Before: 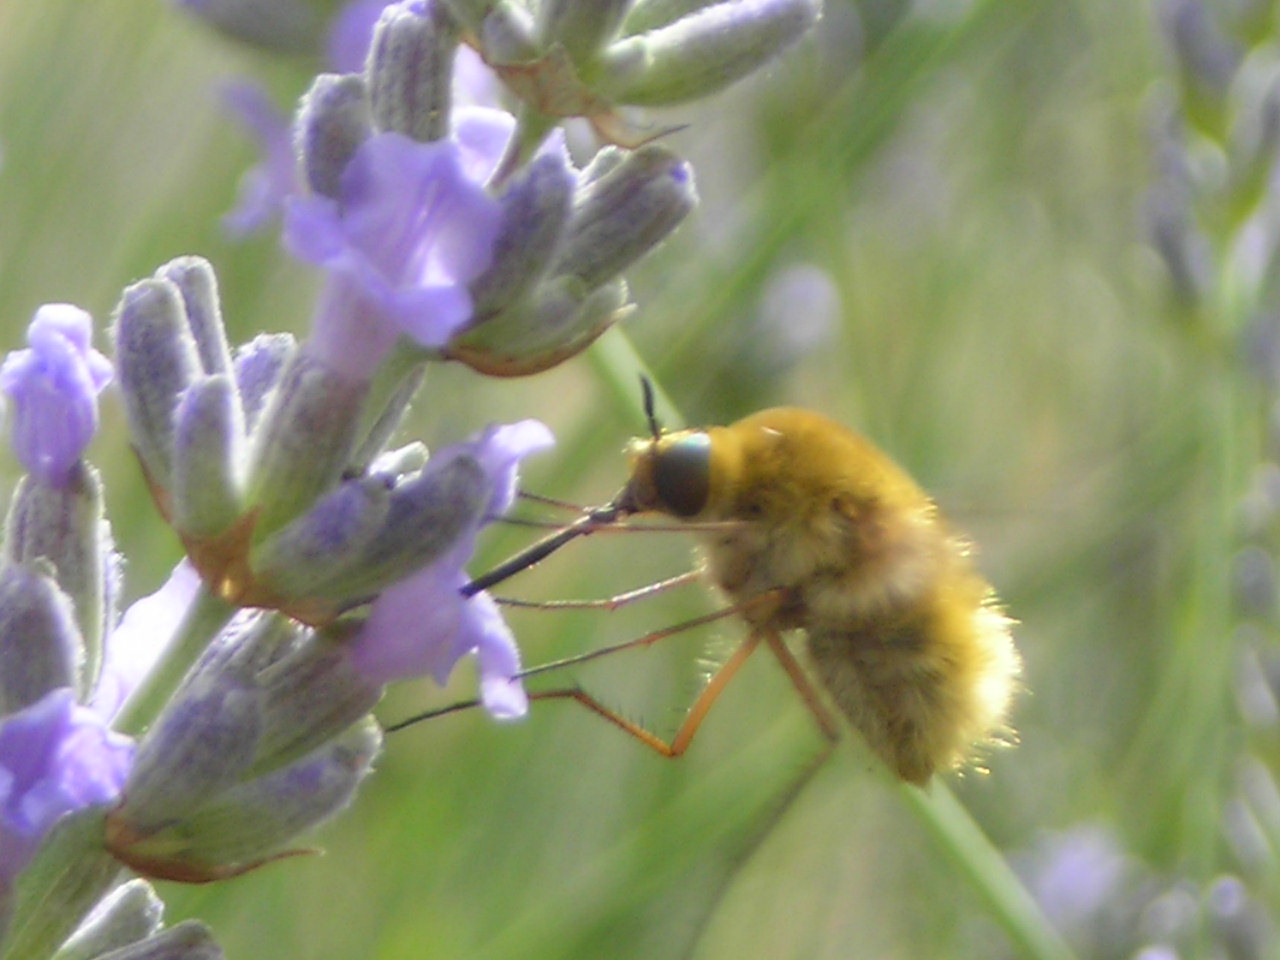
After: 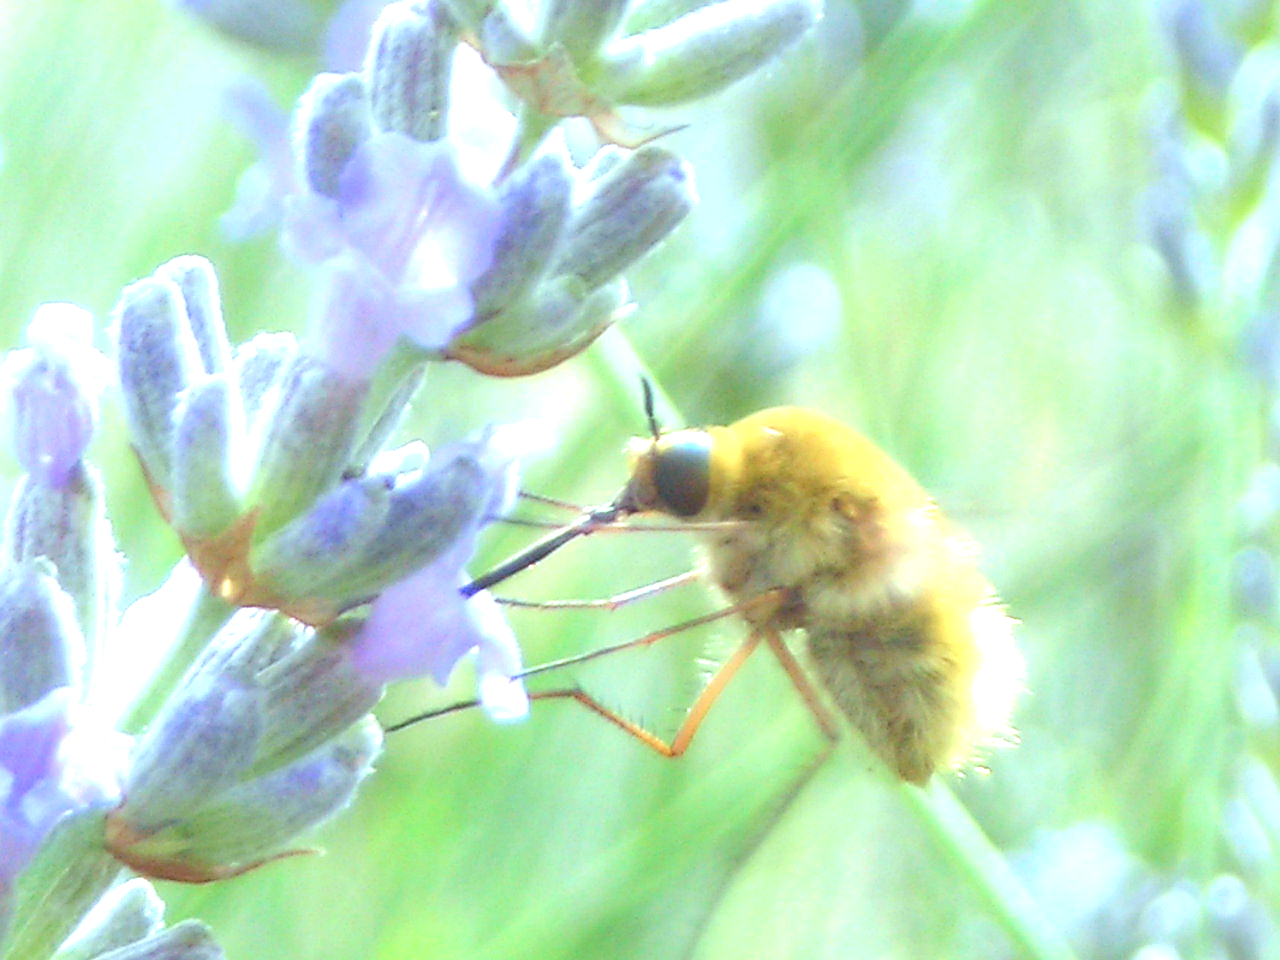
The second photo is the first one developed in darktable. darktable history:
levels: black 0.067%, levels [0, 0.435, 0.917]
color correction: highlights a* -12.05, highlights b* -15.71
sharpen: on, module defaults
exposure: black level correction 0, exposure 1.095 EV, compensate highlight preservation false
